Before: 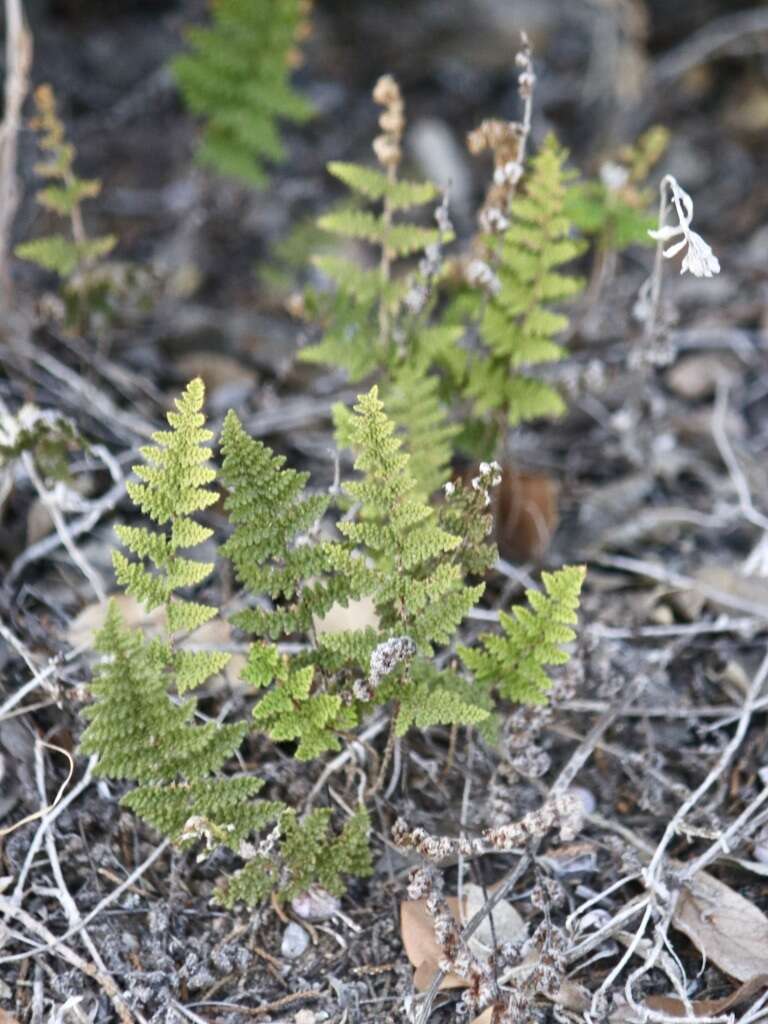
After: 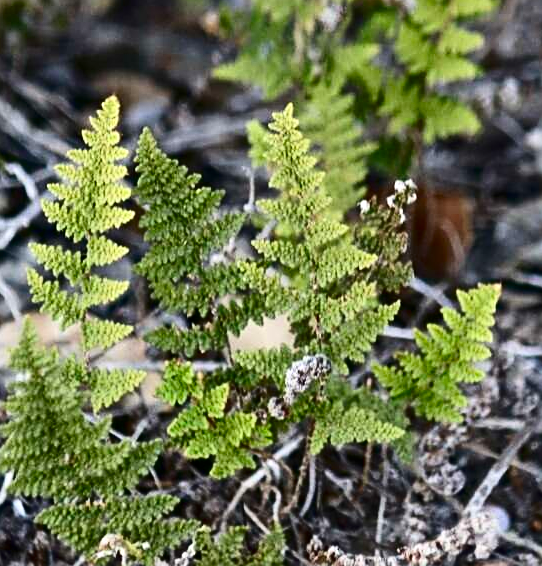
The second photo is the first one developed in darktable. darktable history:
contrast brightness saturation: contrast 0.24, brightness -0.24, saturation 0.14
crop: left 11.123%, top 27.61%, right 18.3%, bottom 17.034%
sharpen: on, module defaults
color zones: curves: ch0 [(0.068, 0.464) (0.25, 0.5) (0.48, 0.508) (0.75, 0.536) (0.886, 0.476) (0.967, 0.456)]; ch1 [(0.066, 0.456) (0.25, 0.5) (0.616, 0.508) (0.746, 0.56) (0.934, 0.444)]
